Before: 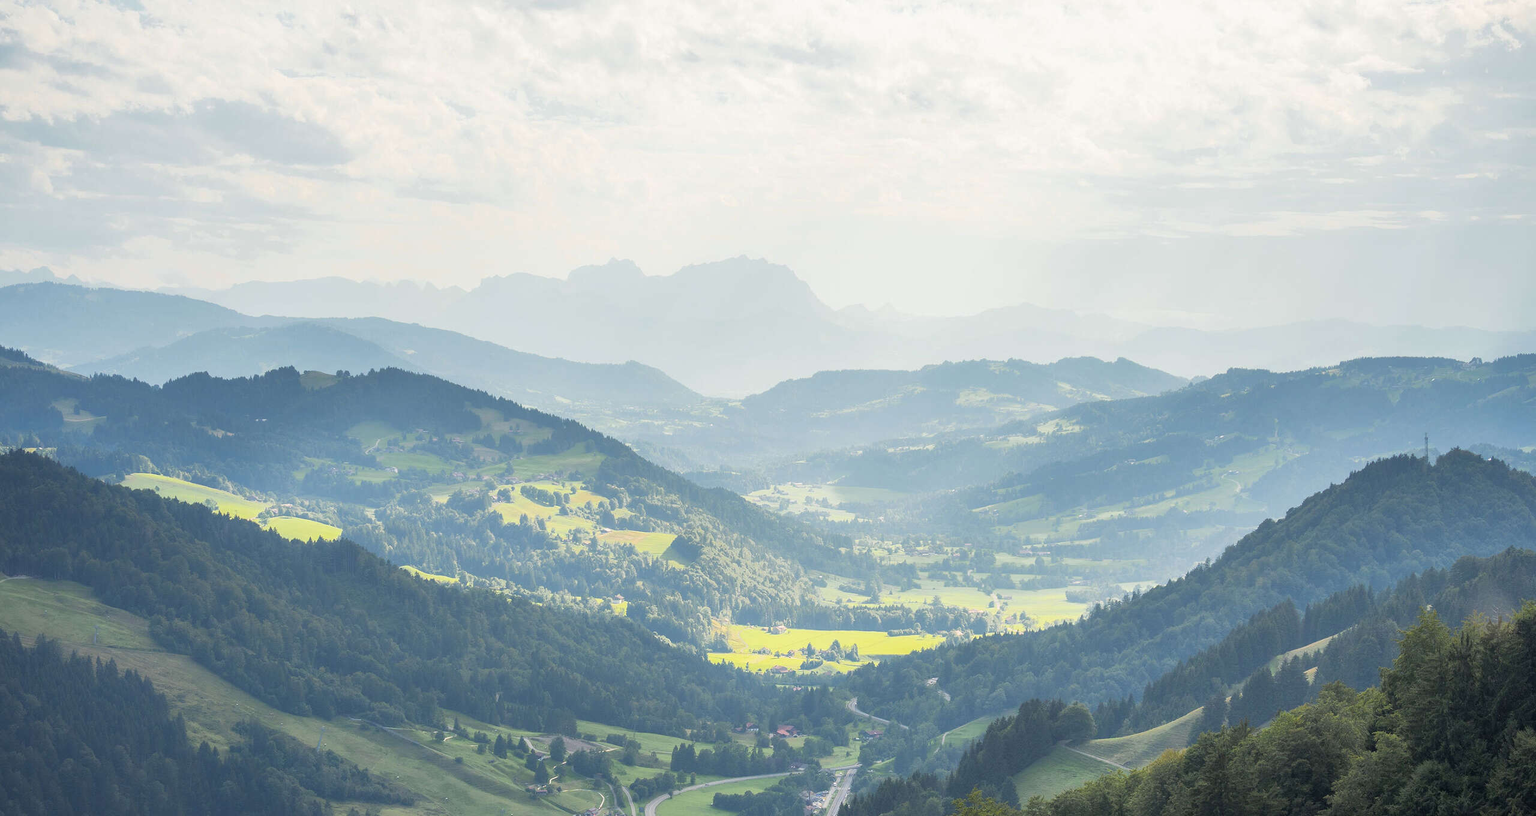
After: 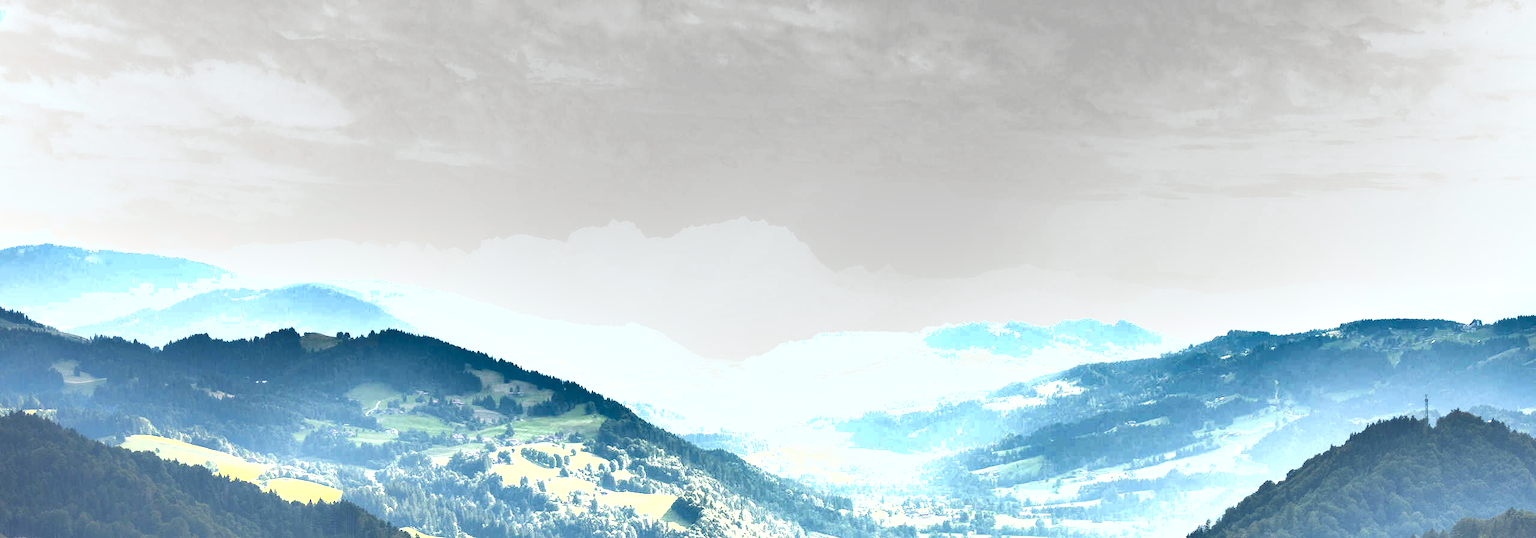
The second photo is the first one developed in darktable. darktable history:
crop and rotate: top 4.742%, bottom 29.236%
tone equalizer: -8 EV -1.06 EV, -7 EV -0.983 EV, -6 EV -0.897 EV, -5 EV -0.568 EV, -3 EV 0.574 EV, -2 EV 0.865 EV, -1 EV 0.993 EV, +0 EV 1.08 EV
shadows and highlights: shadows 75.62, highlights -60.67, soften with gaussian
